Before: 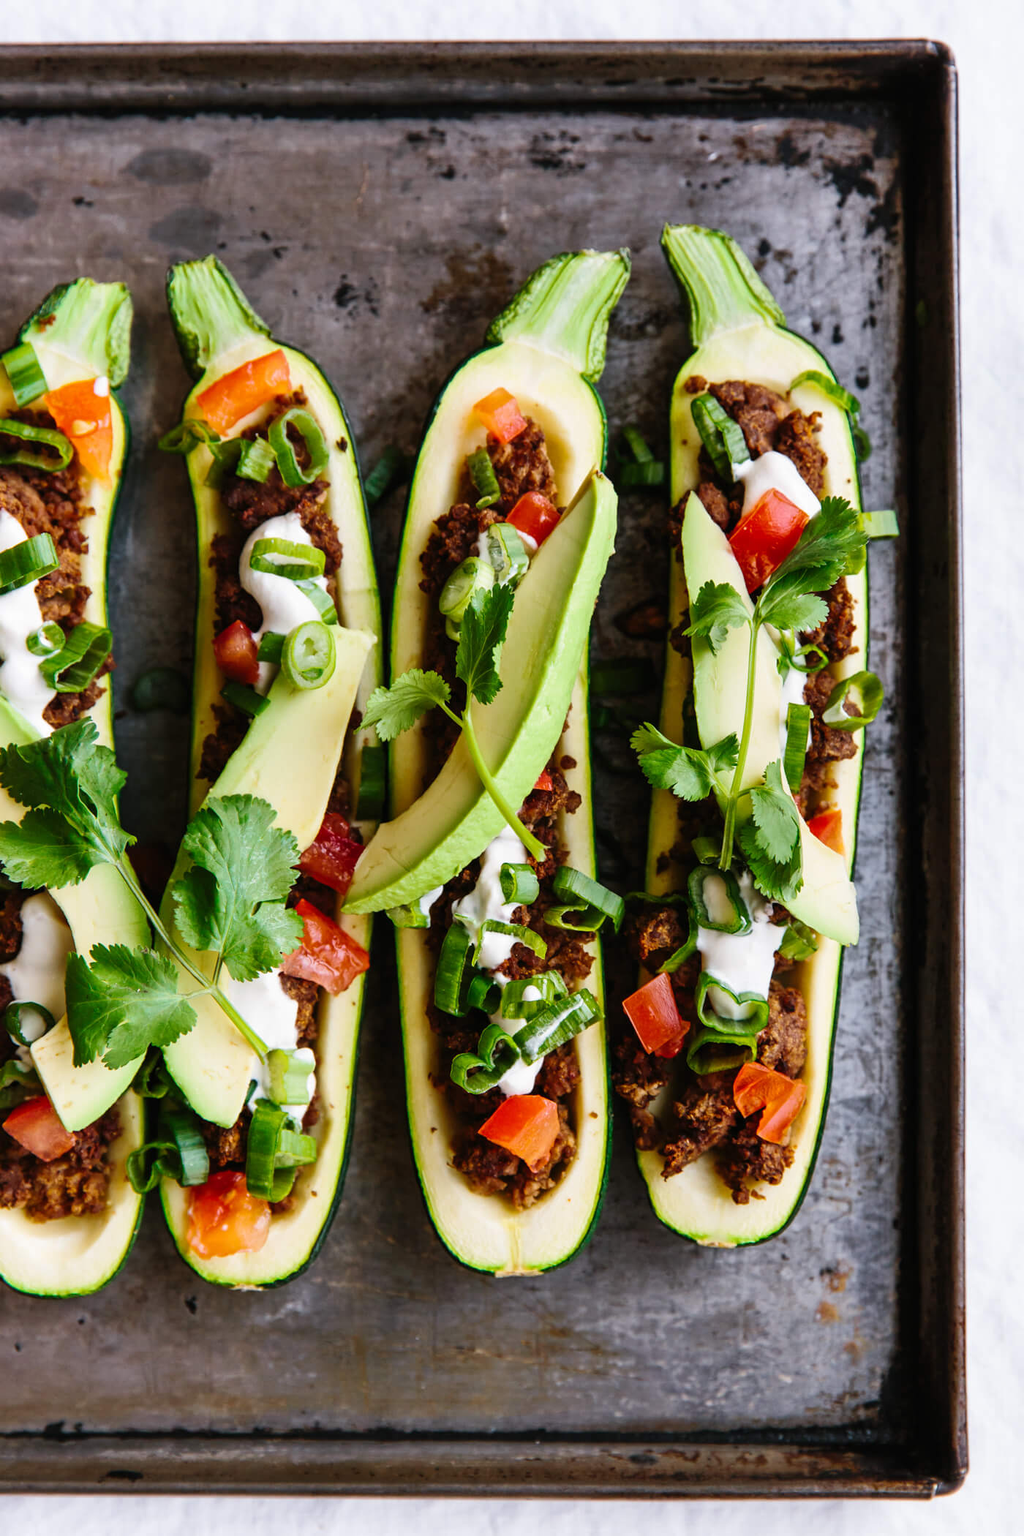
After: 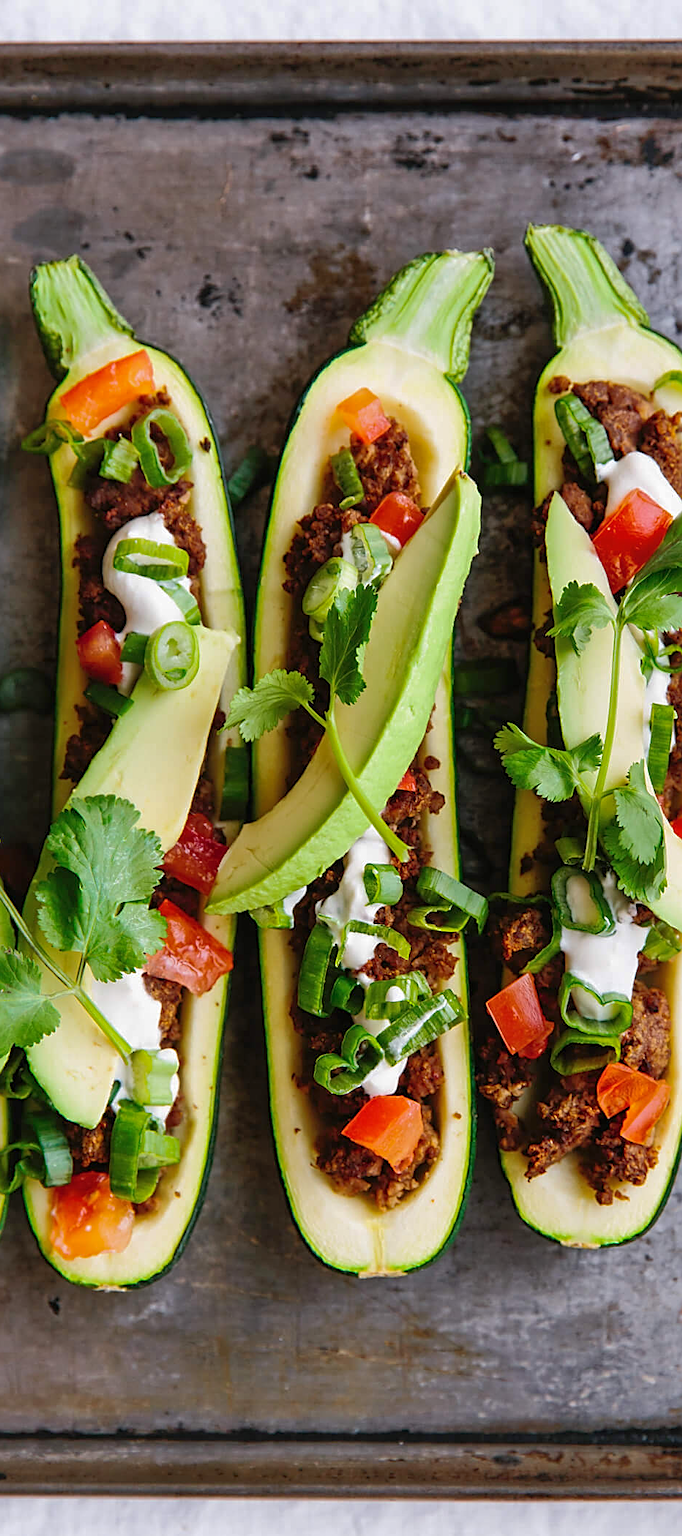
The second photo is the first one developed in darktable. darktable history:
sharpen: on, module defaults
shadows and highlights: on, module defaults
crop and rotate: left 13.364%, right 20.048%
